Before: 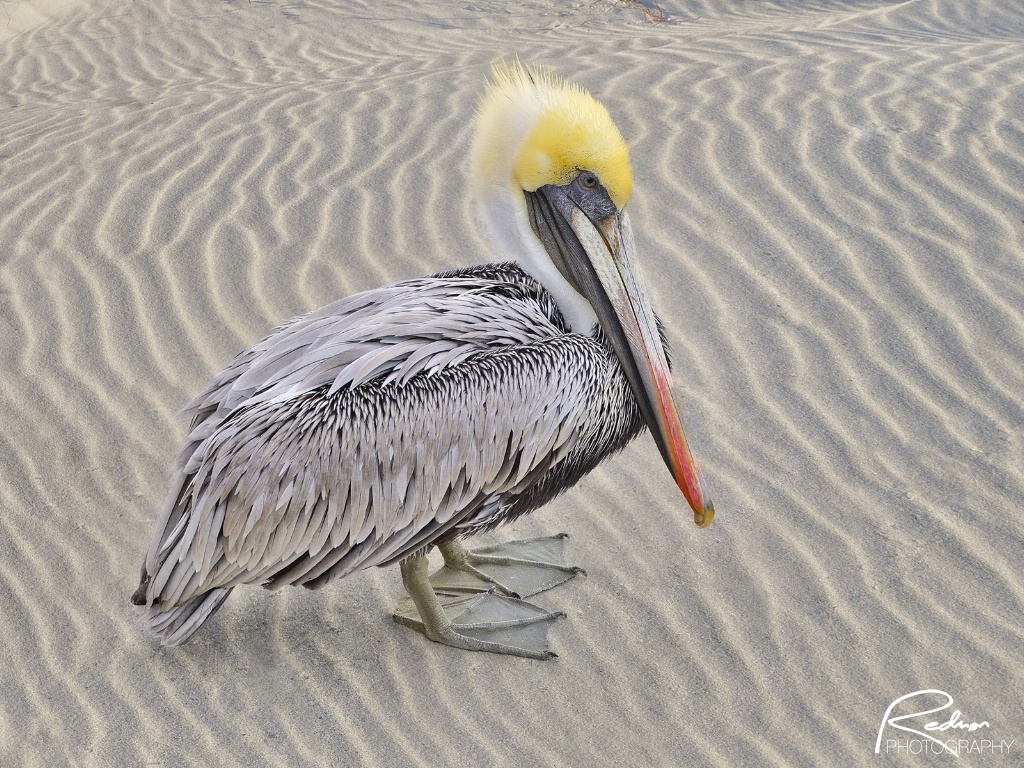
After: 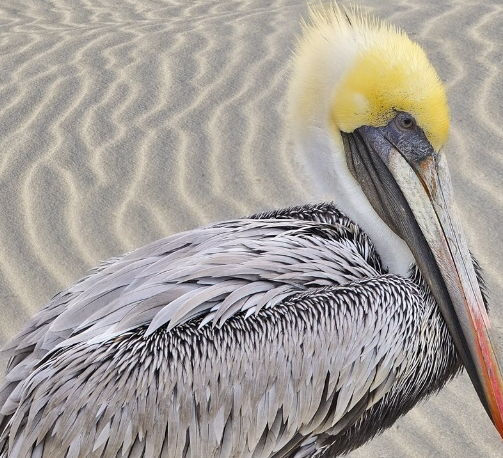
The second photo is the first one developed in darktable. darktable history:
crop: left 17.939%, top 7.787%, right 32.874%, bottom 32.479%
